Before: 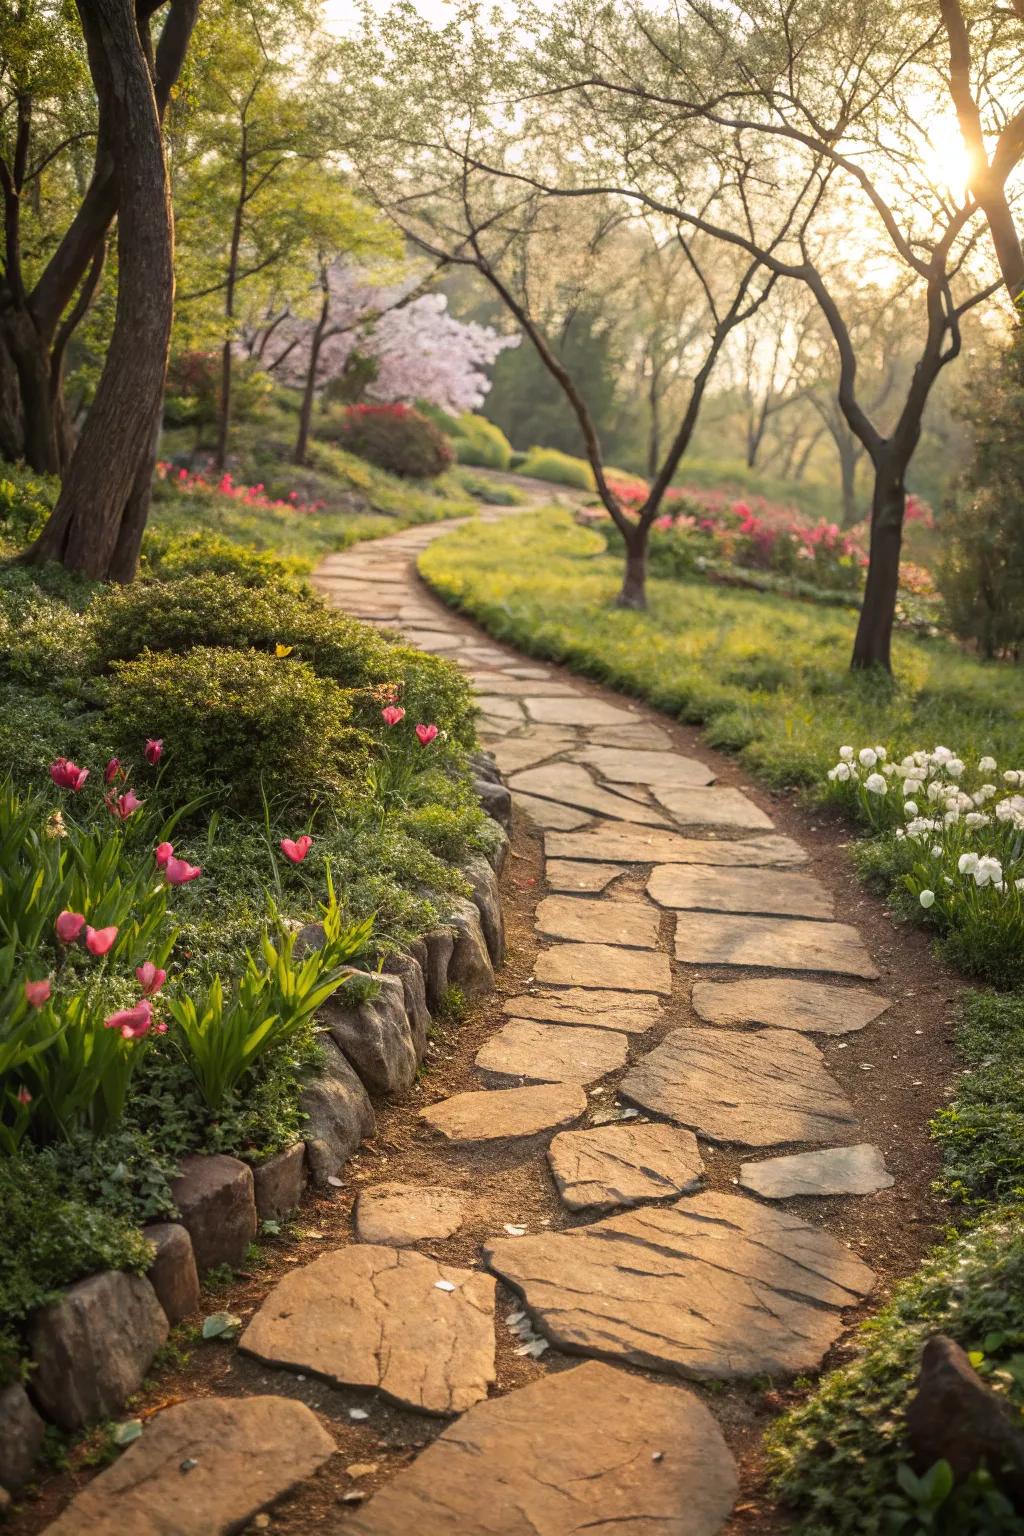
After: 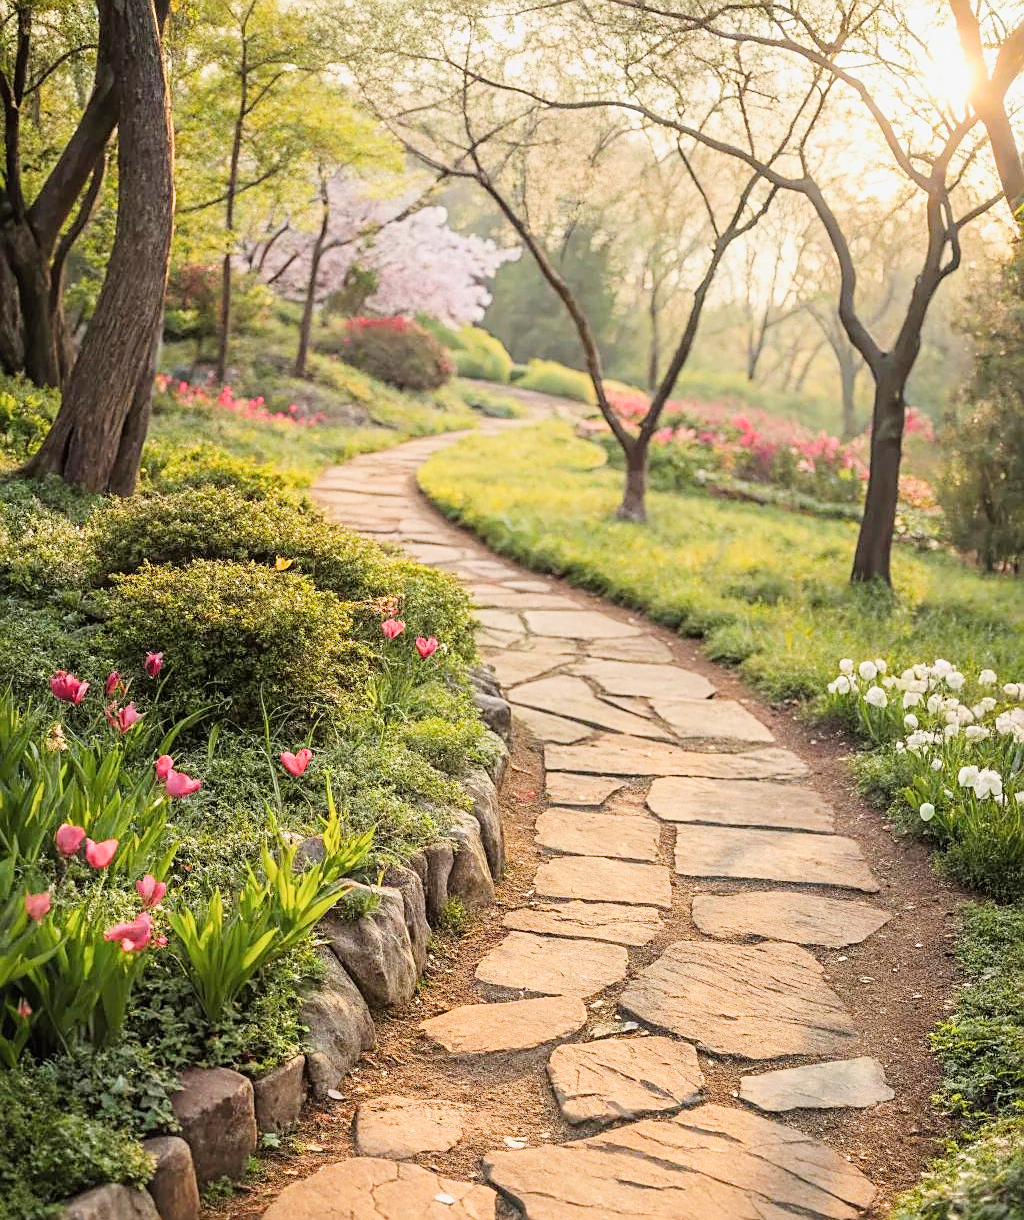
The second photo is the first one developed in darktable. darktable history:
crop and rotate: top 5.669%, bottom 14.864%
sharpen: on, module defaults
filmic rgb: black relative exposure -7.65 EV, white relative exposure 4.56 EV, hardness 3.61, iterations of high-quality reconstruction 0
exposure: black level correction 0, exposure 1.276 EV, compensate exposure bias true, compensate highlight preservation false
